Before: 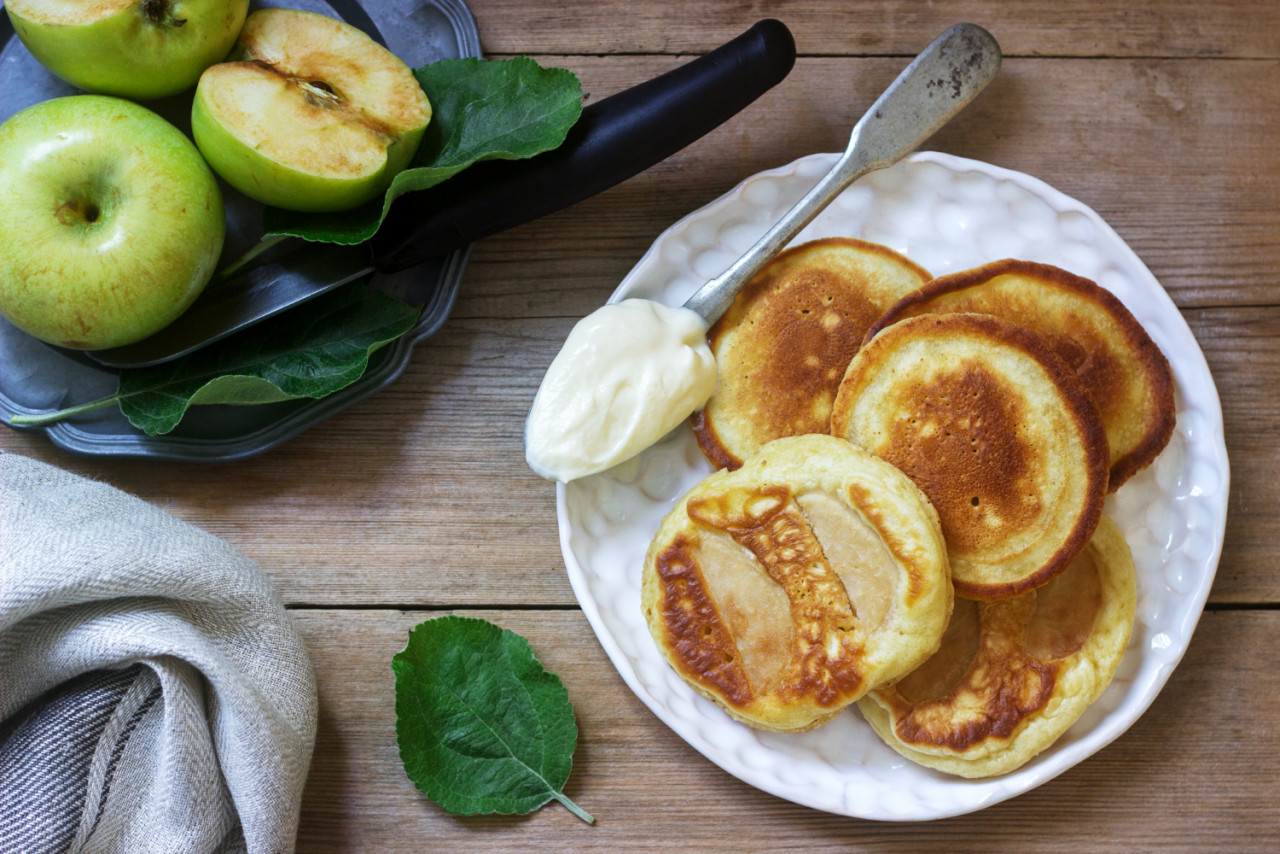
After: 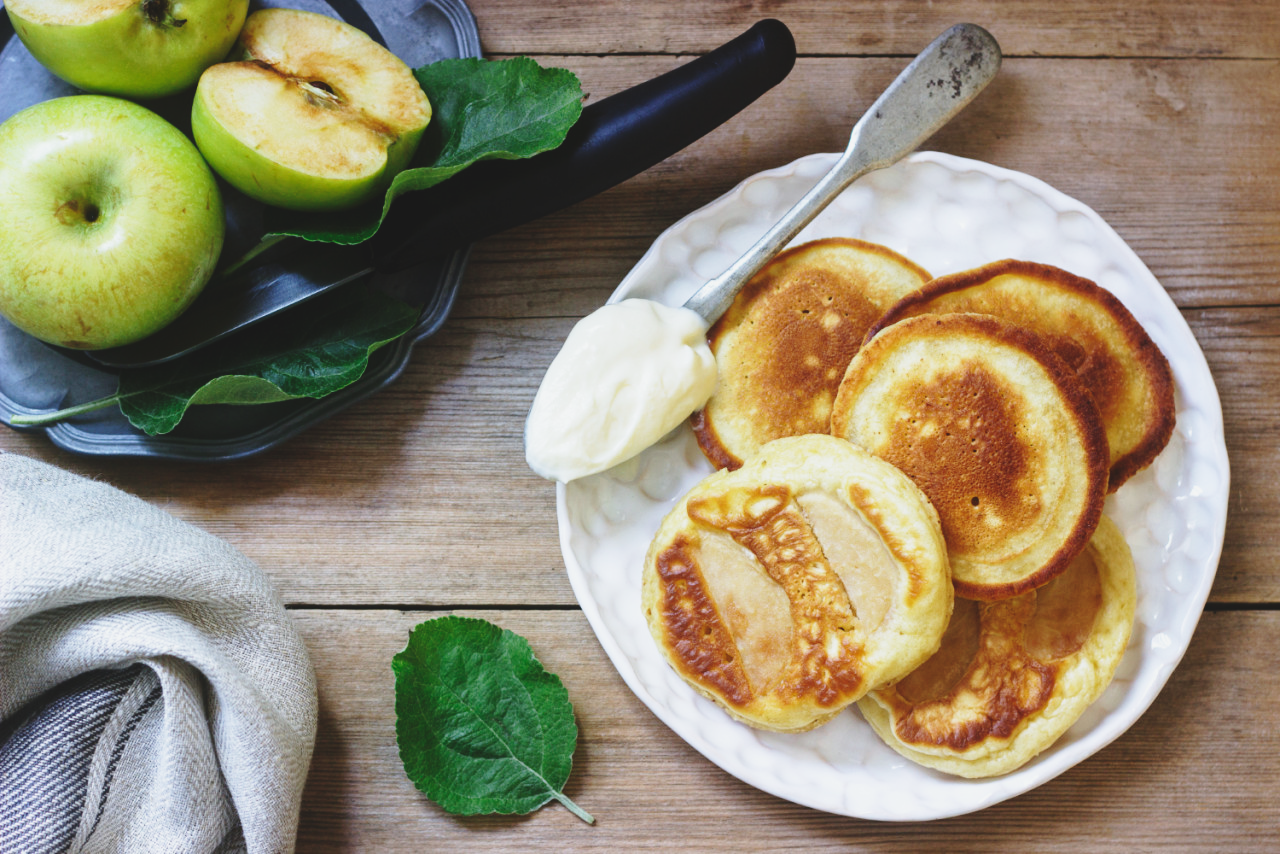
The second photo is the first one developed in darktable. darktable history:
exposure: black level correction -0.015, exposure -0.5 EV, compensate highlight preservation false
contrast brightness saturation: saturation -0.05
base curve: curves: ch0 [(0, 0) (0.028, 0.03) (0.121, 0.232) (0.46, 0.748) (0.859, 0.968) (1, 1)], preserve colors none
